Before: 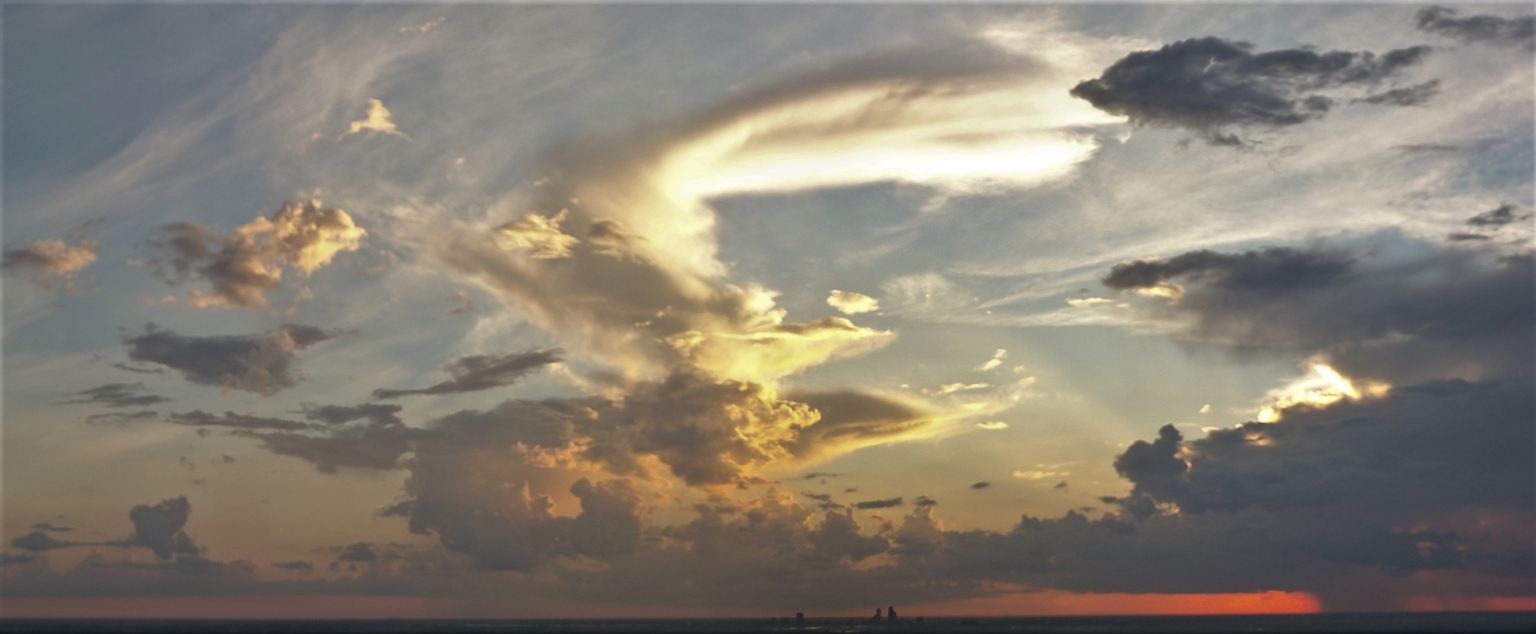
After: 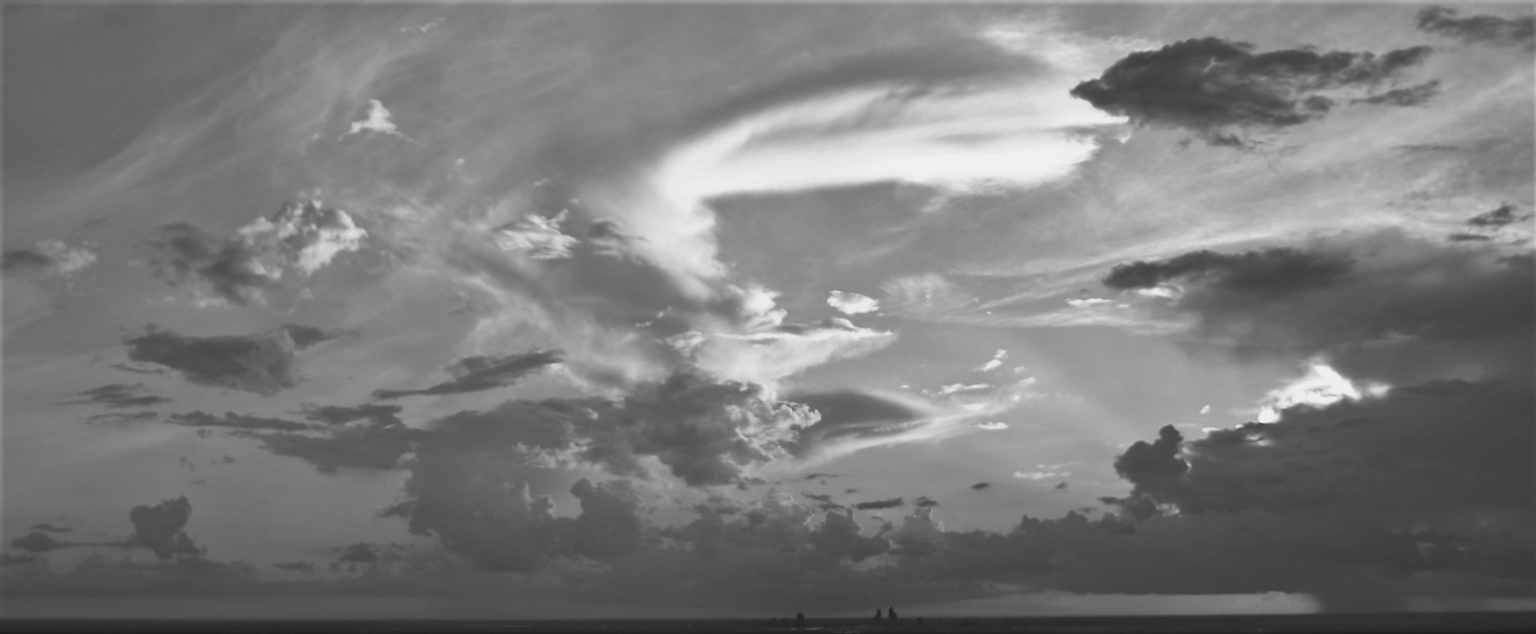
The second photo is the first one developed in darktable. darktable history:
color balance: lift [1.005, 0.99, 1.007, 1.01], gamma [1, 1.034, 1.032, 0.966], gain [0.873, 1.055, 1.067, 0.933]
monochrome: on, module defaults
white balance: red 1.08, blue 0.791
